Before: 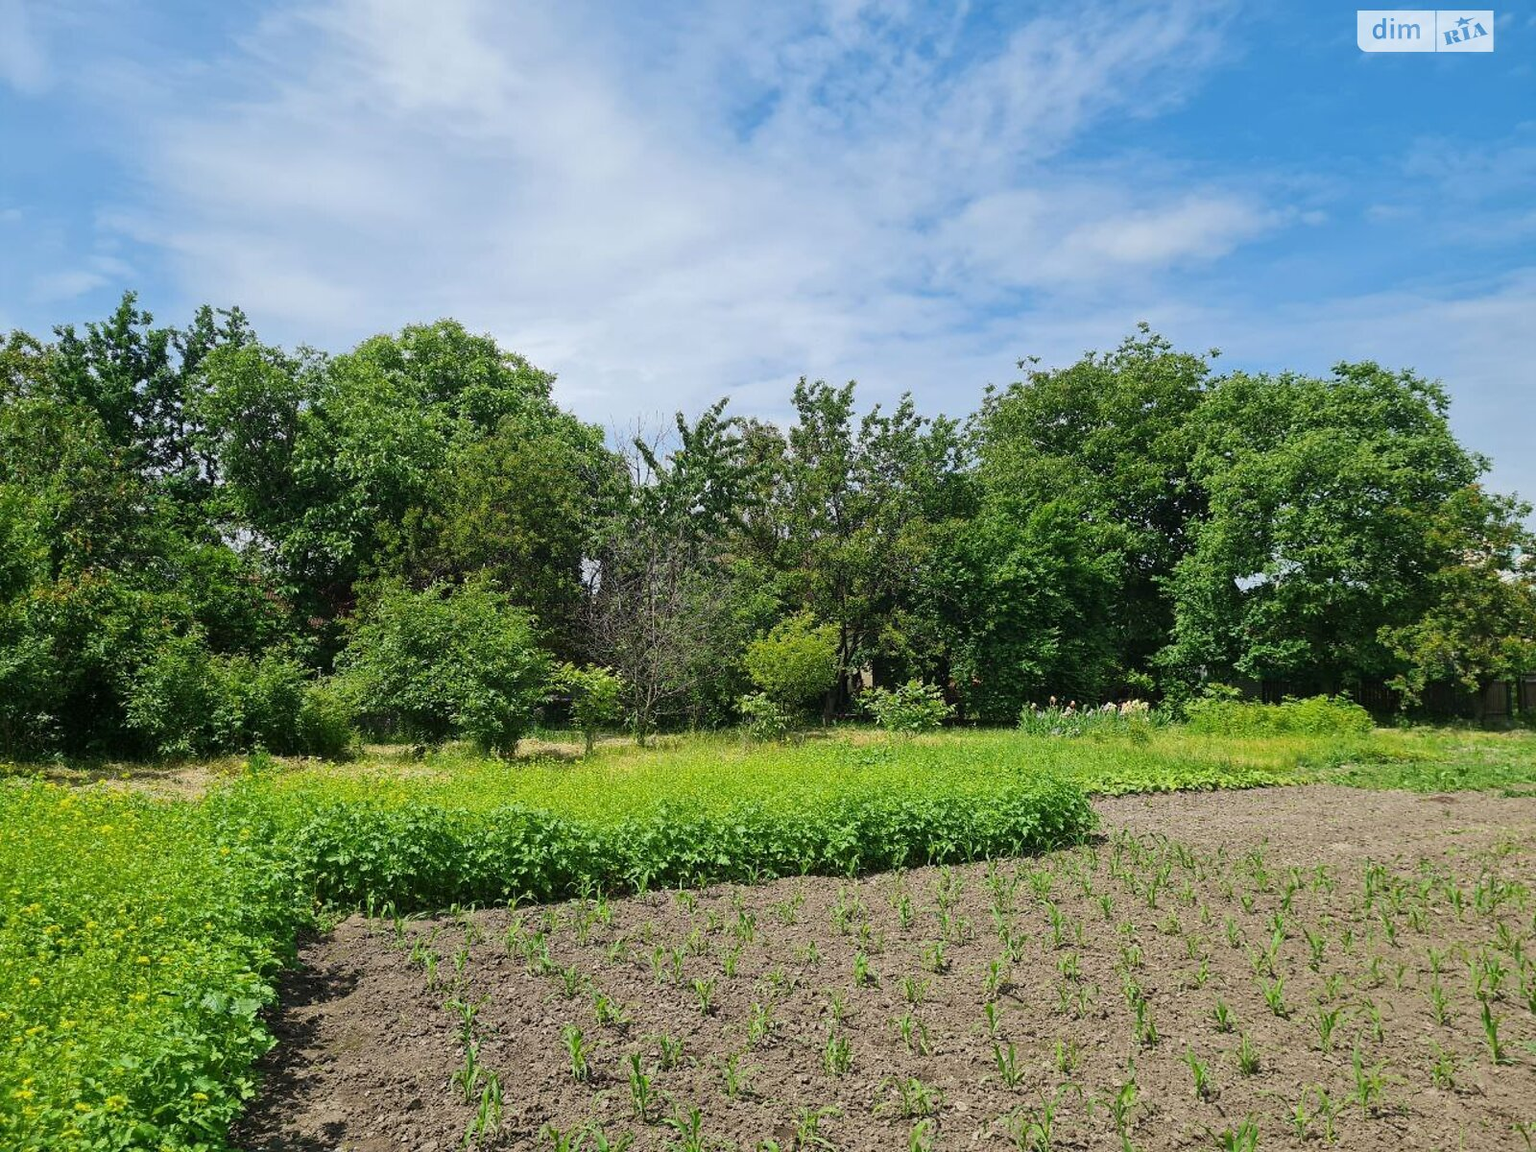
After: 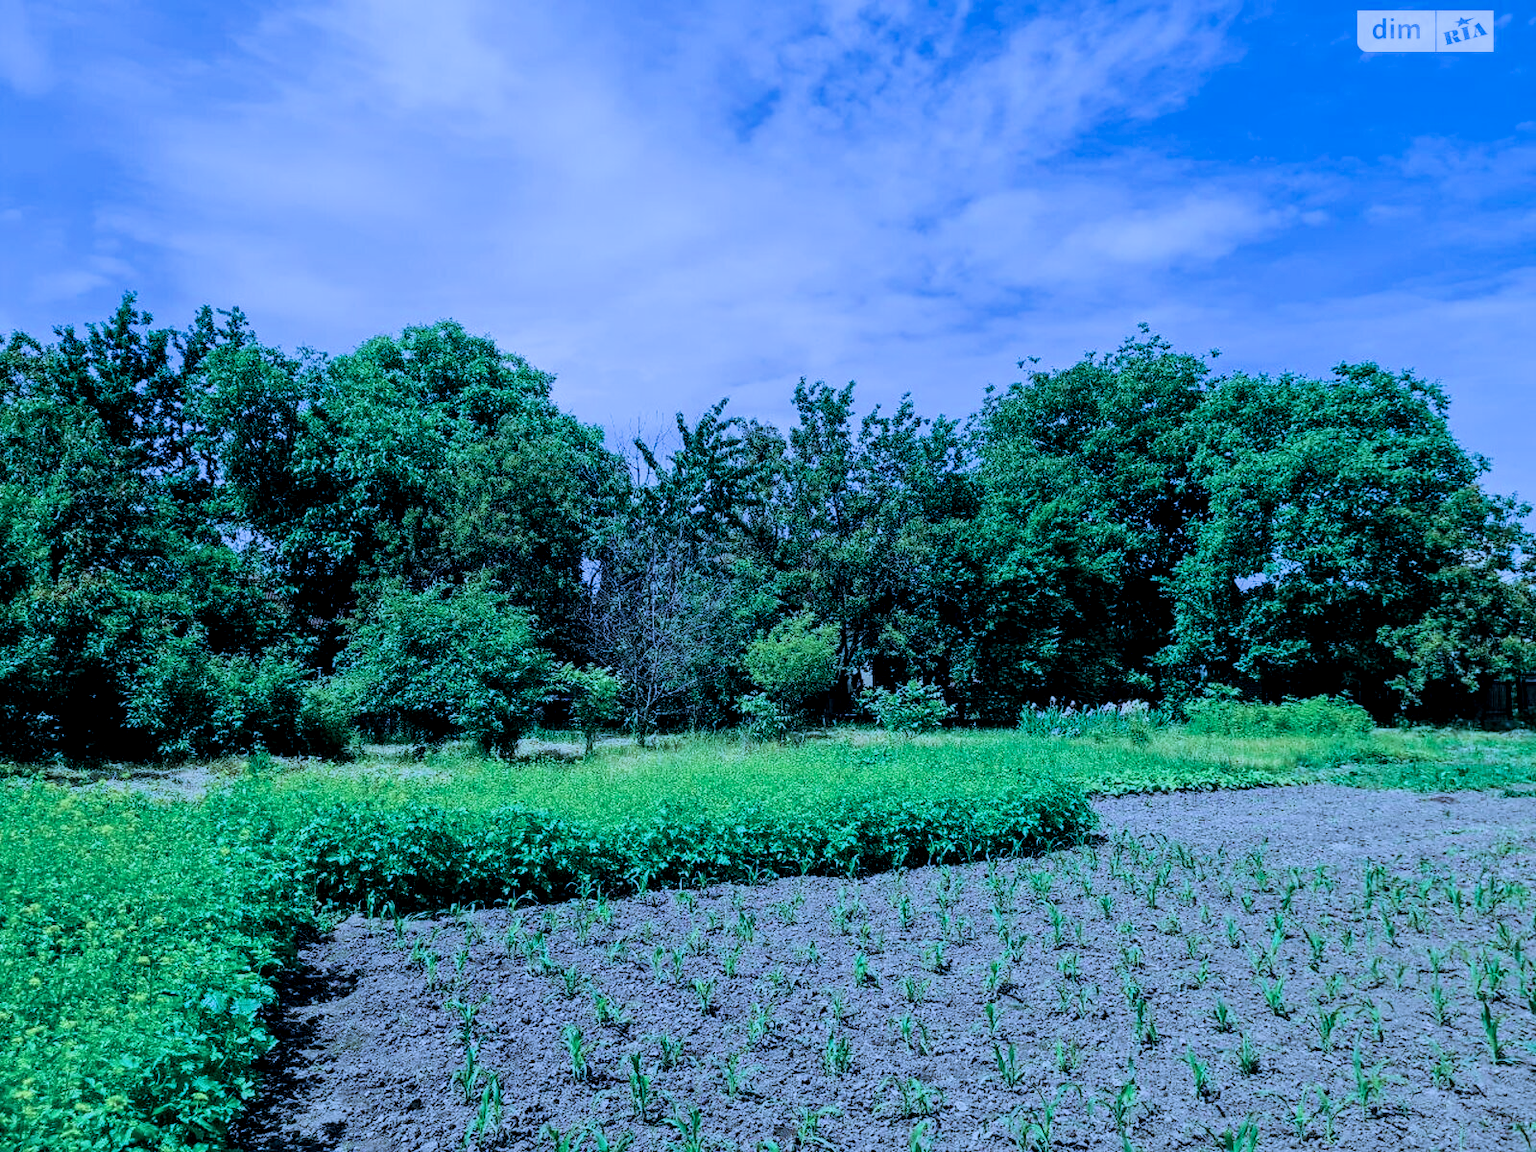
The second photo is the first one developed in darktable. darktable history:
filmic rgb: black relative exposure -5 EV, hardness 2.88, contrast 1.3, highlights saturation mix -10%
color calibration: illuminant as shot in camera, x 0.462, y 0.419, temperature 2651.64 K
local contrast: detail 130%
